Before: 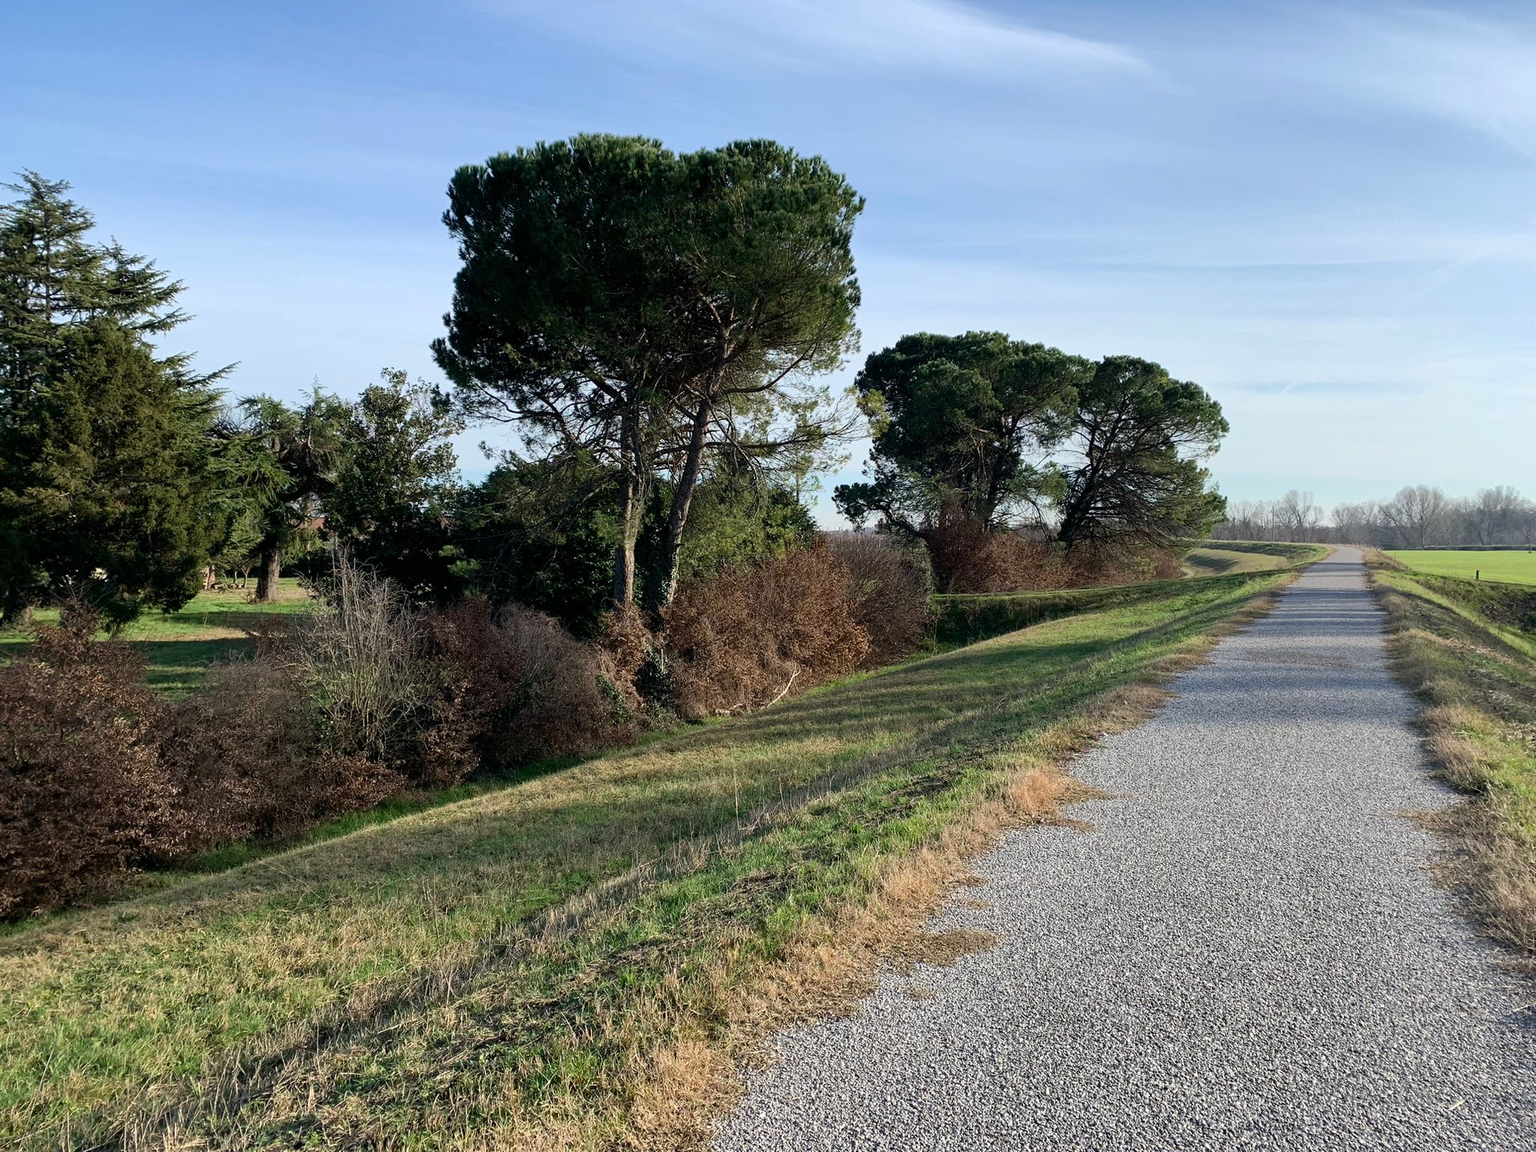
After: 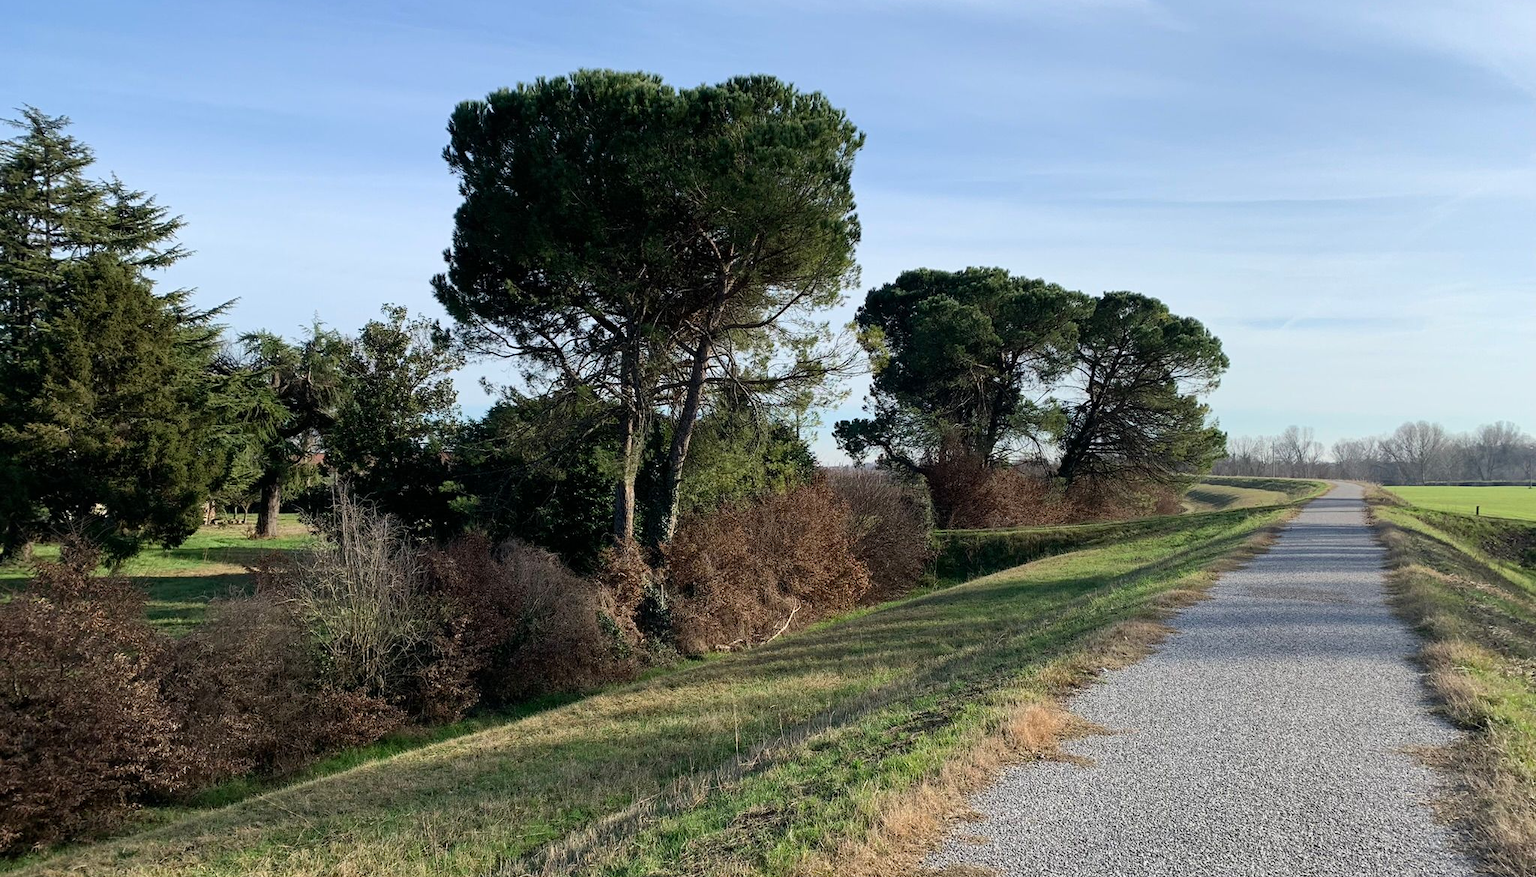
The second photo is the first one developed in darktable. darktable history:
crop: top 5.634%, bottom 18.173%
